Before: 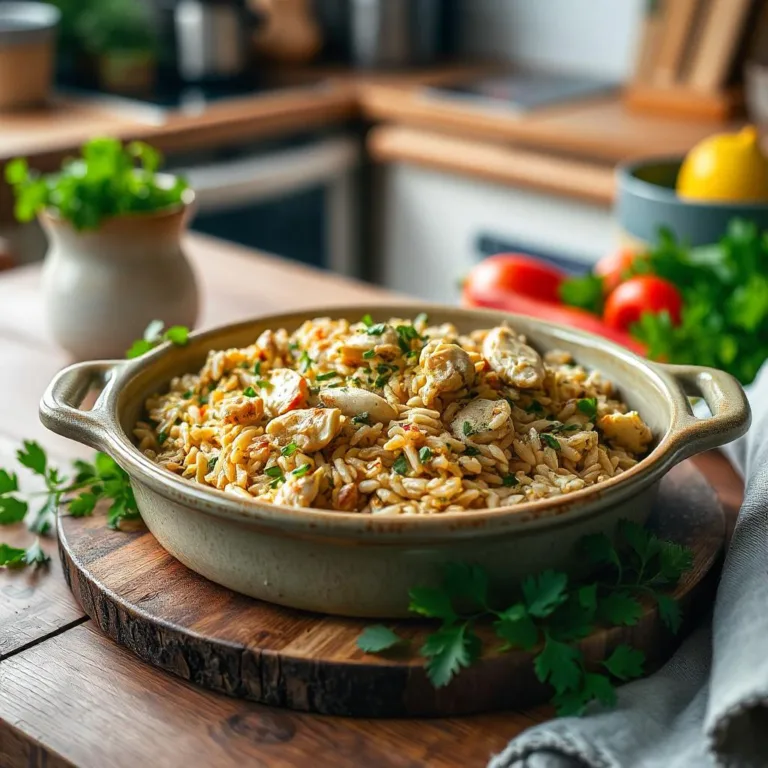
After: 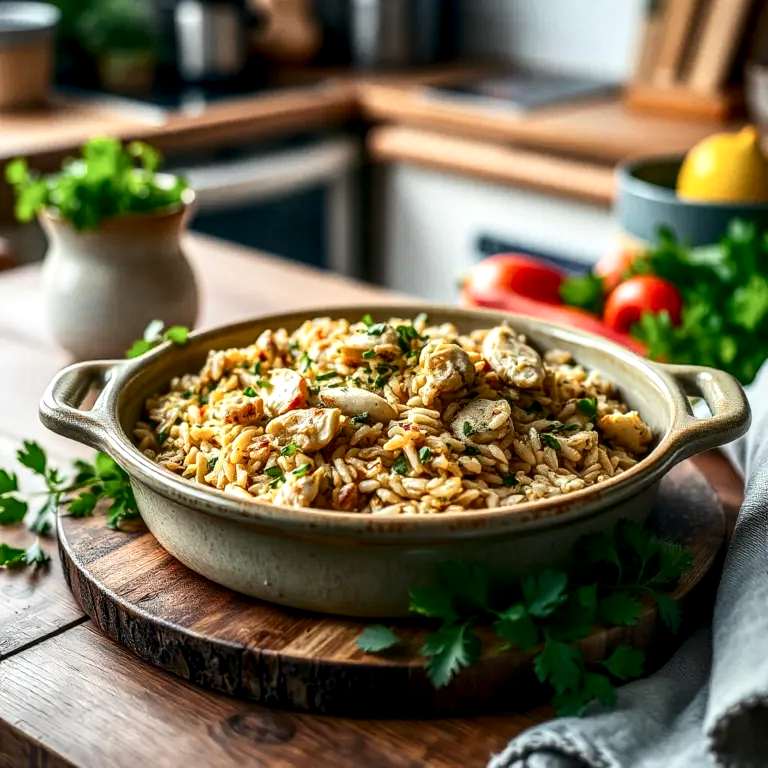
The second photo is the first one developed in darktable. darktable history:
contrast brightness saturation: contrast 0.218
local contrast: detail 142%
